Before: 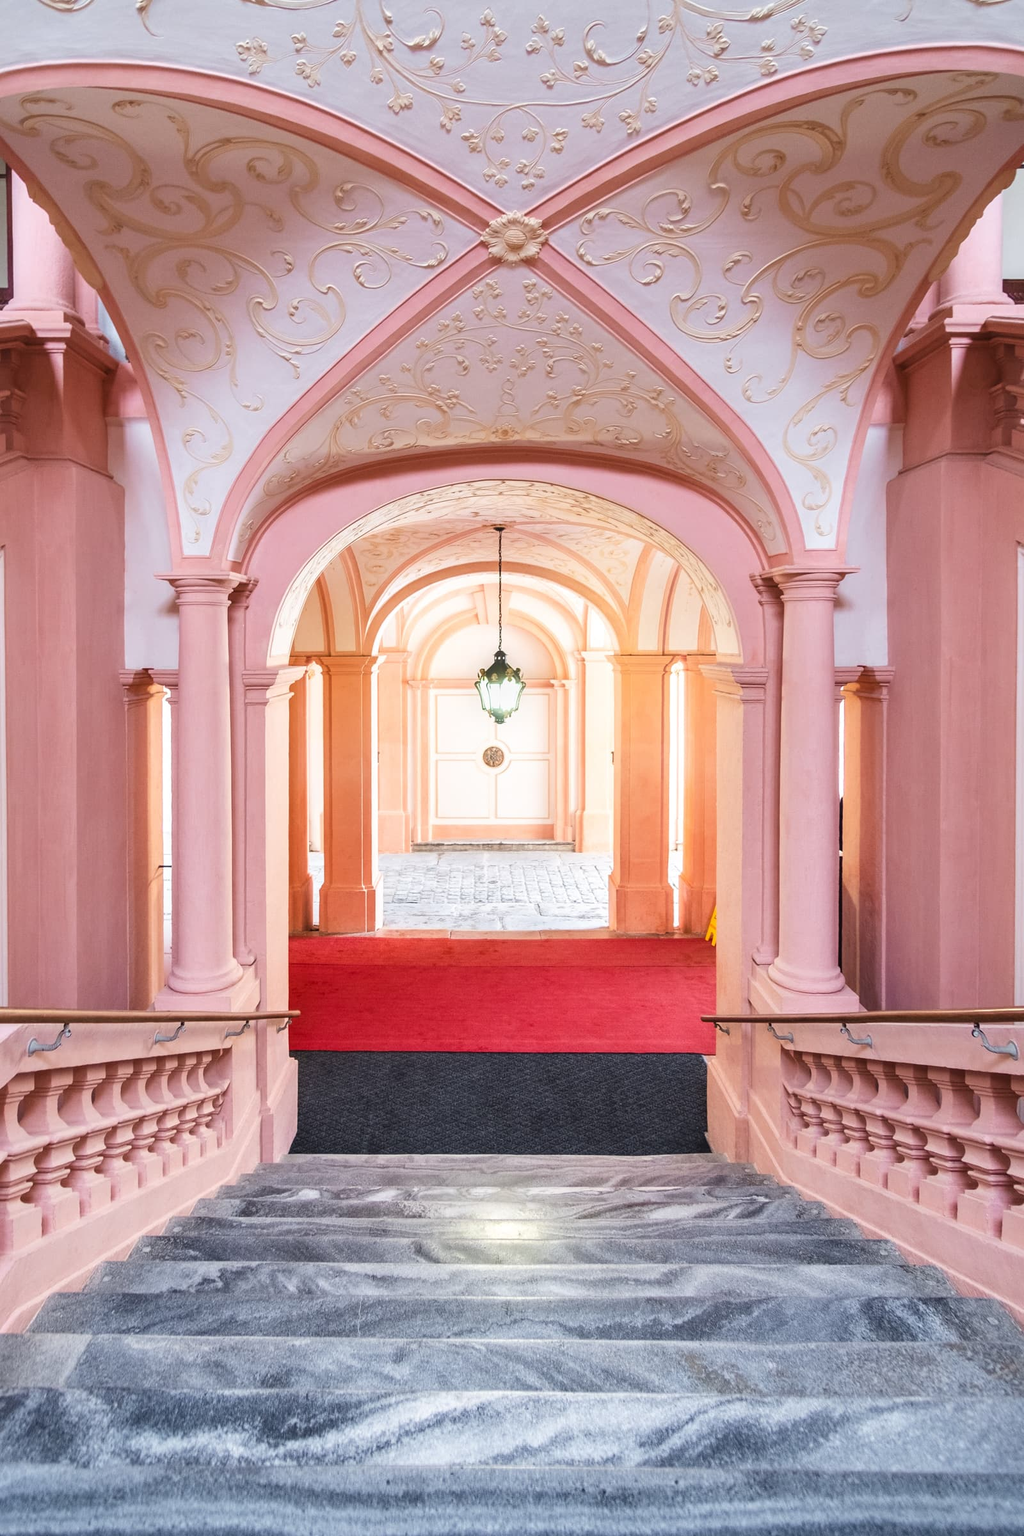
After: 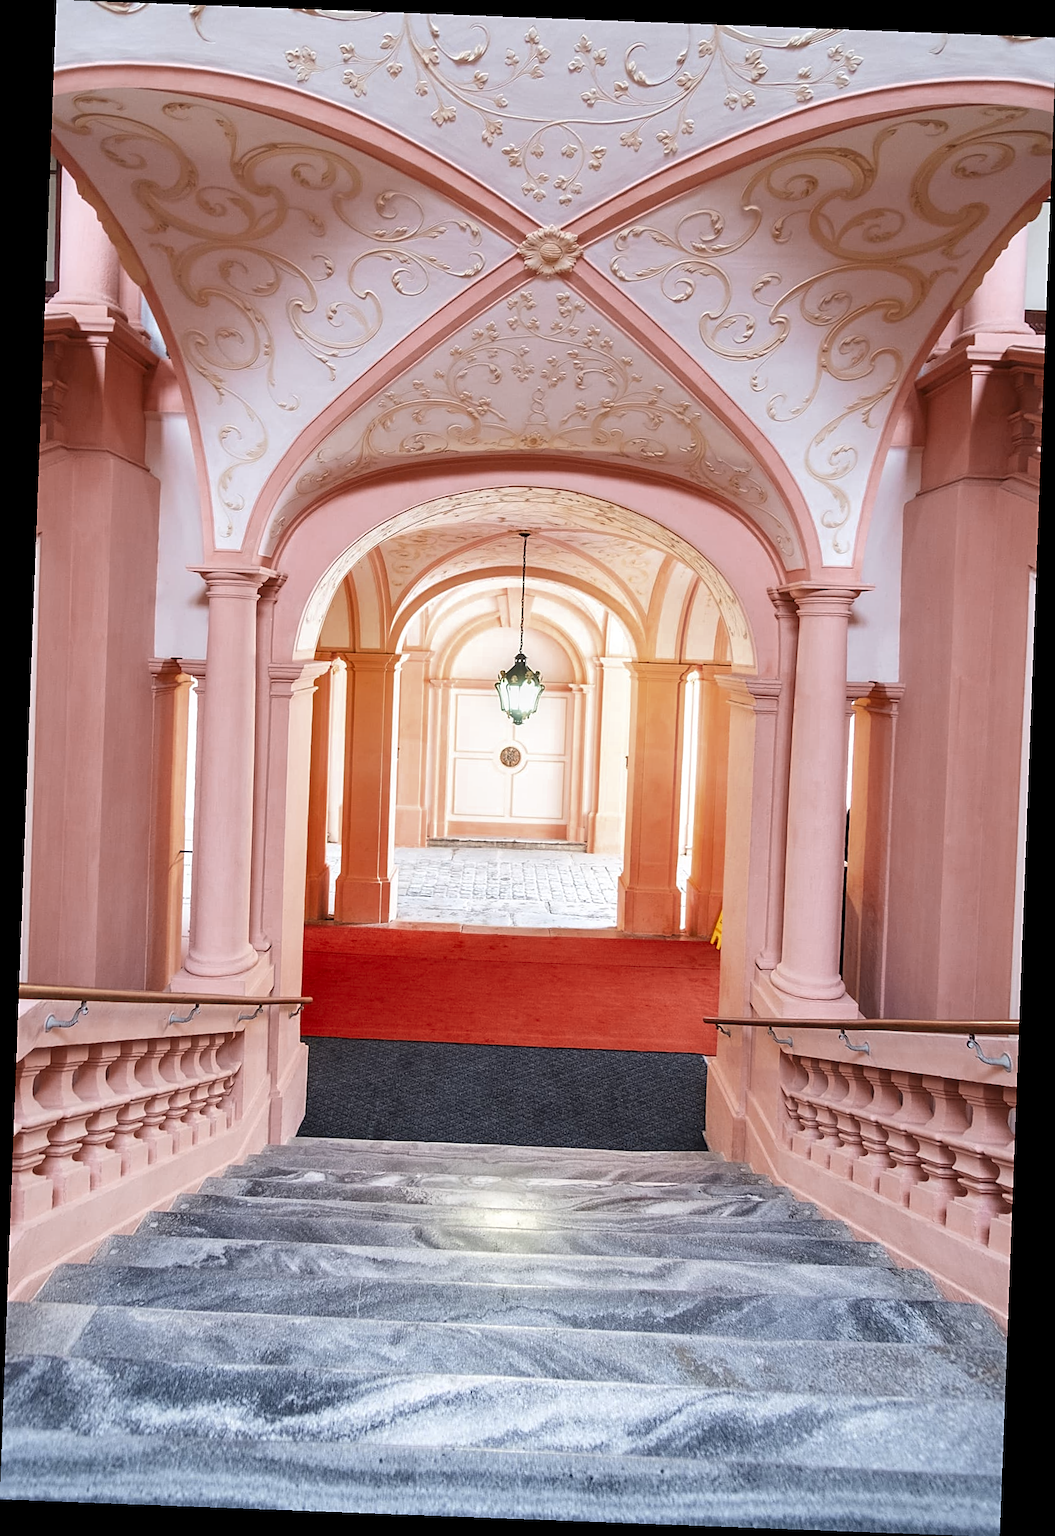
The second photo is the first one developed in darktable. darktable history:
rotate and perspective: rotation 2.17°, automatic cropping off
sharpen: on, module defaults
color zones: curves: ch0 [(0, 0.5) (0.125, 0.4) (0.25, 0.5) (0.375, 0.4) (0.5, 0.4) (0.625, 0.6) (0.75, 0.6) (0.875, 0.5)]; ch1 [(0, 0.4) (0.125, 0.5) (0.25, 0.4) (0.375, 0.4) (0.5, 0.4) (0.625, 0.4) (0.75, 0.5) (0.875, 0.4)]; ch2 [(0, 0.6) (0.125, 0.5) (0.25, 0.5) (0.375, 0.6) (0.5, 0.6) (0.625, 0.5) (0.75, 0.5) (0.875, 0.5)]
